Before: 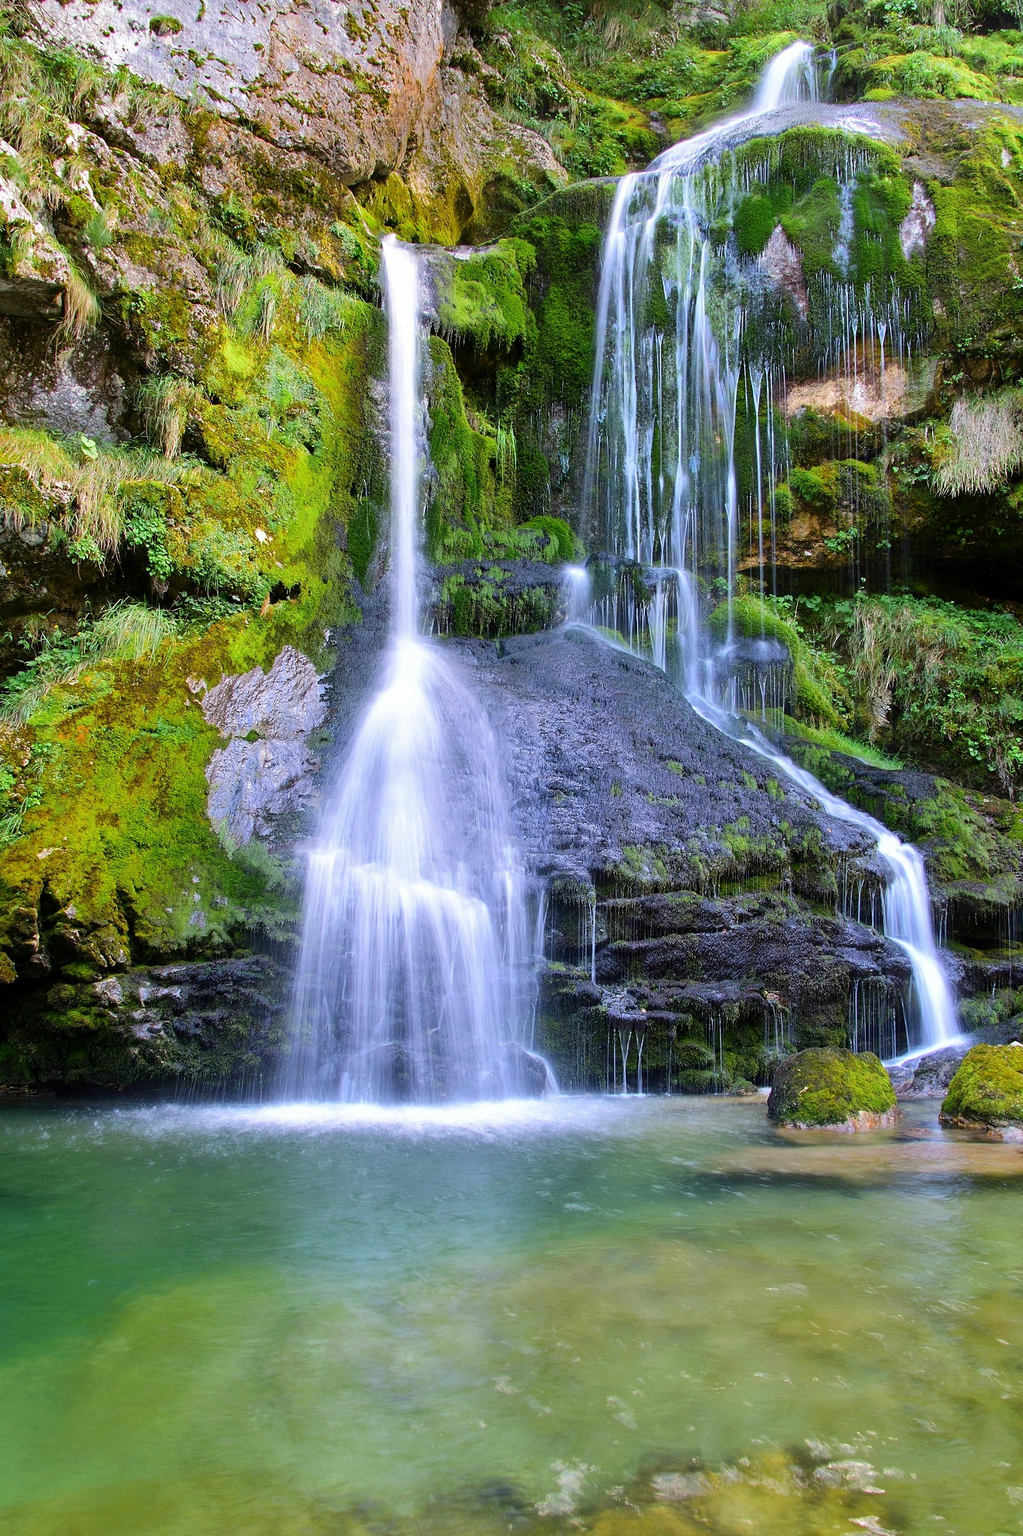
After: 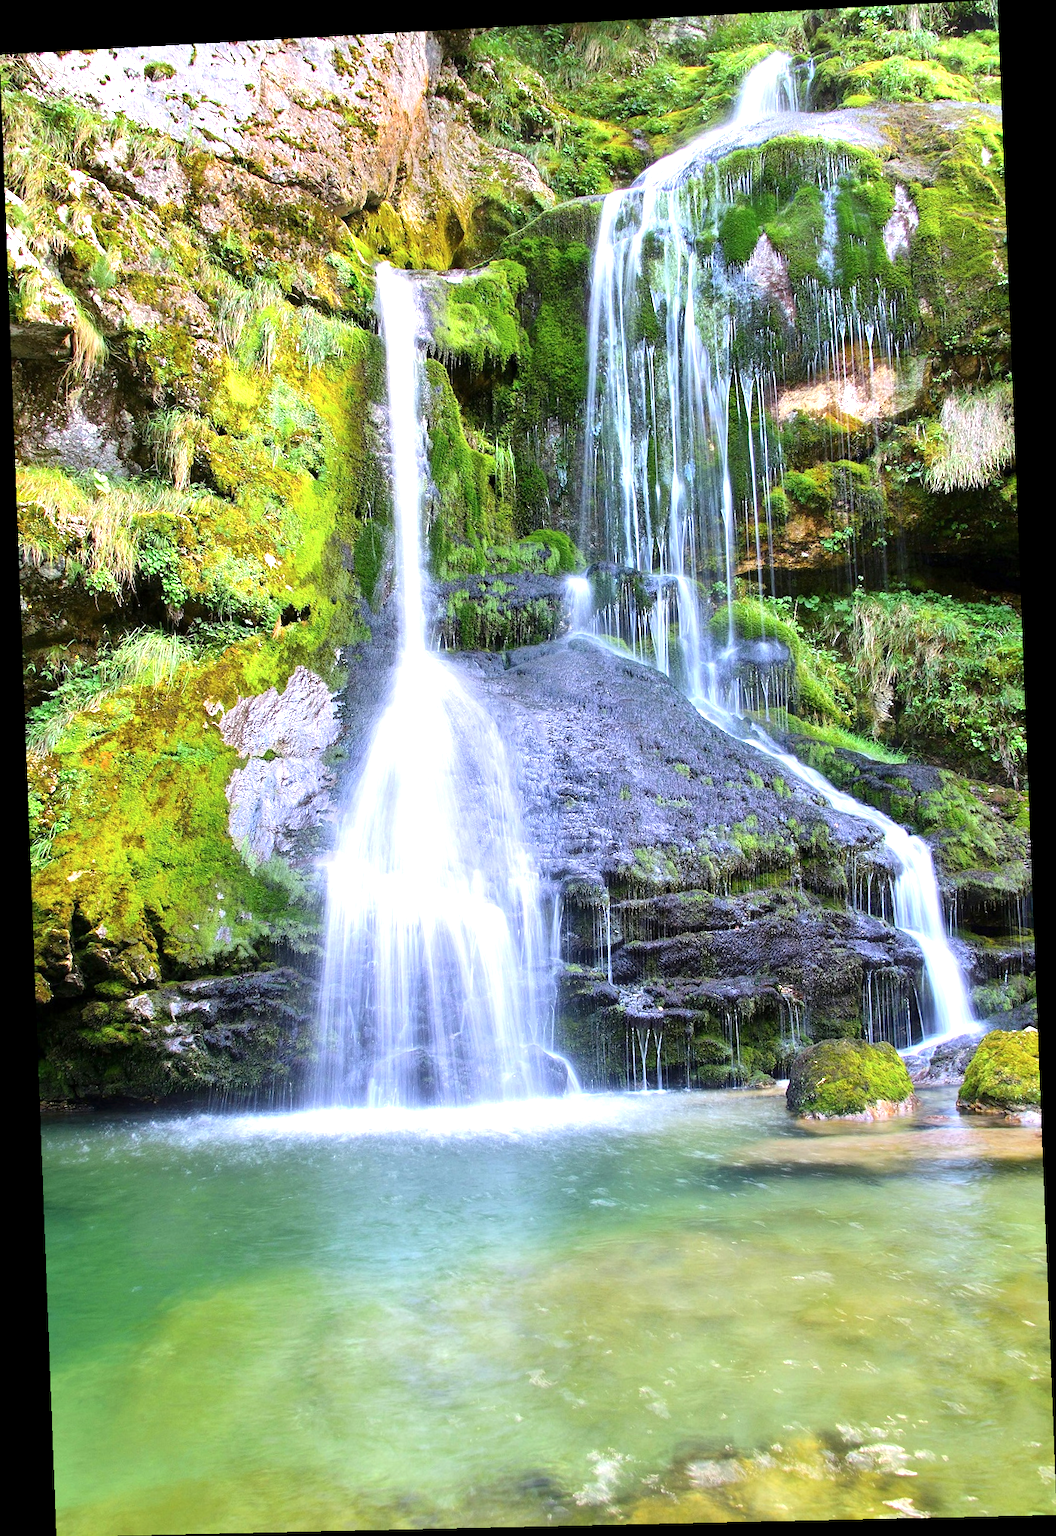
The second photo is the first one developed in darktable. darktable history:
exposure: exposure 0.921 EV, compensate highlight preservation false
rotate and perspective: rotation -2.22°, lens shift (horizontal) -0.022, automatic cropping off
contrast brightness saturation: contrast 0.01, saturation -0.05
